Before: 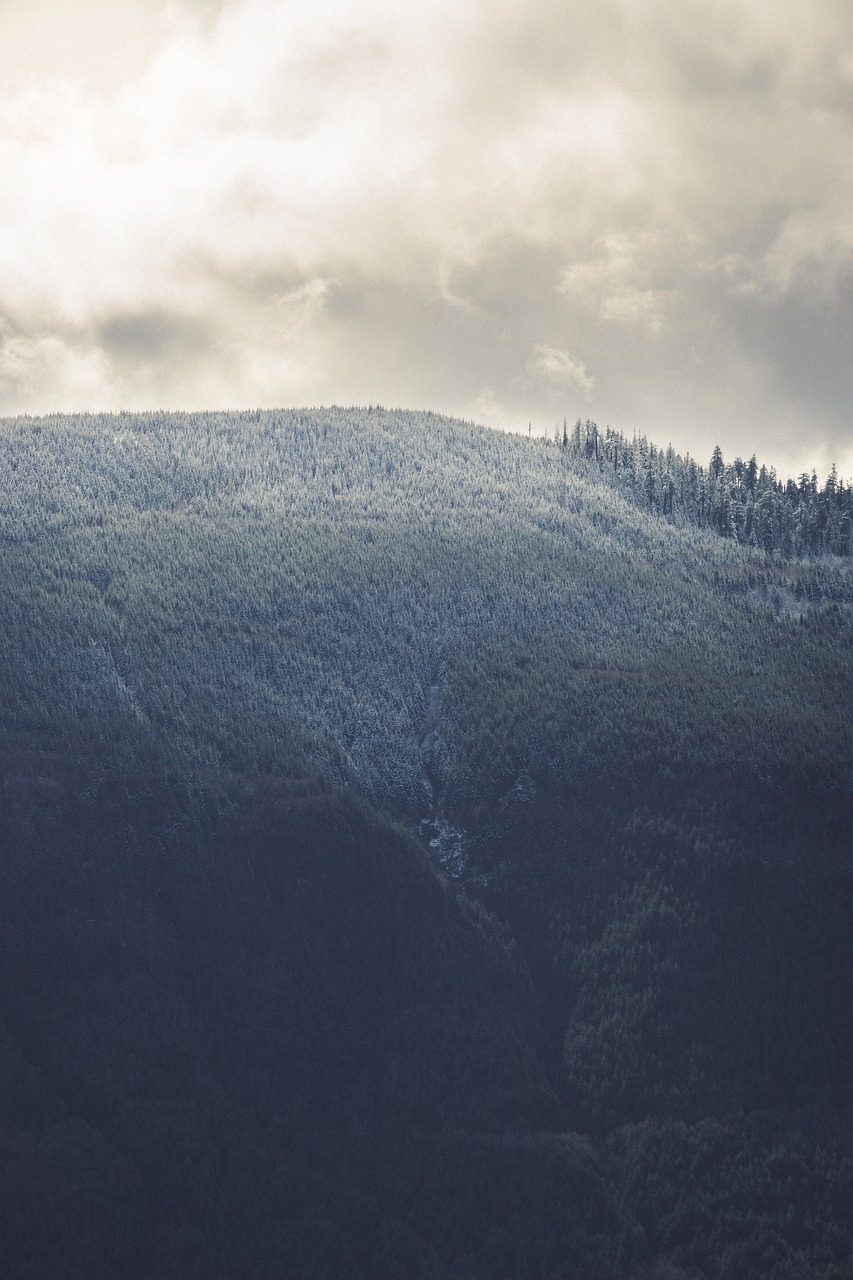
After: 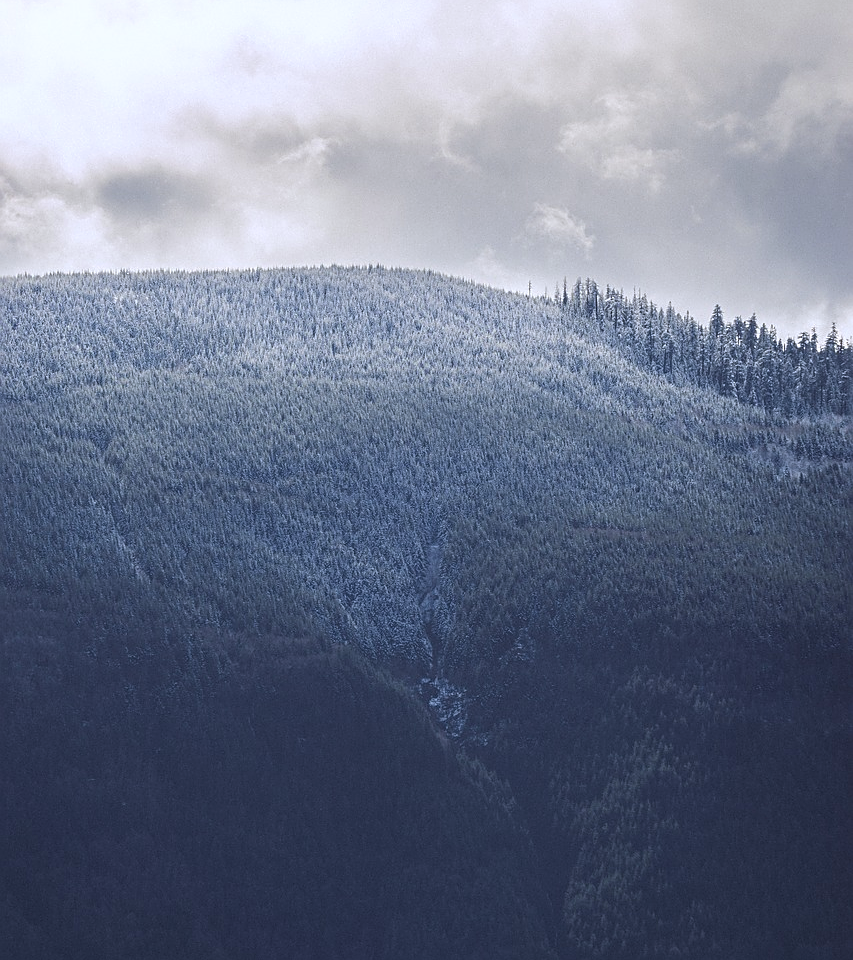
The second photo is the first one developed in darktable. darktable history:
local contrast: detail 110%
crop: top 11.038%, bottom 13.962%
sharpen: on, module defaults
white balance: red 0.967, blue 1.119, emerald 0.756
